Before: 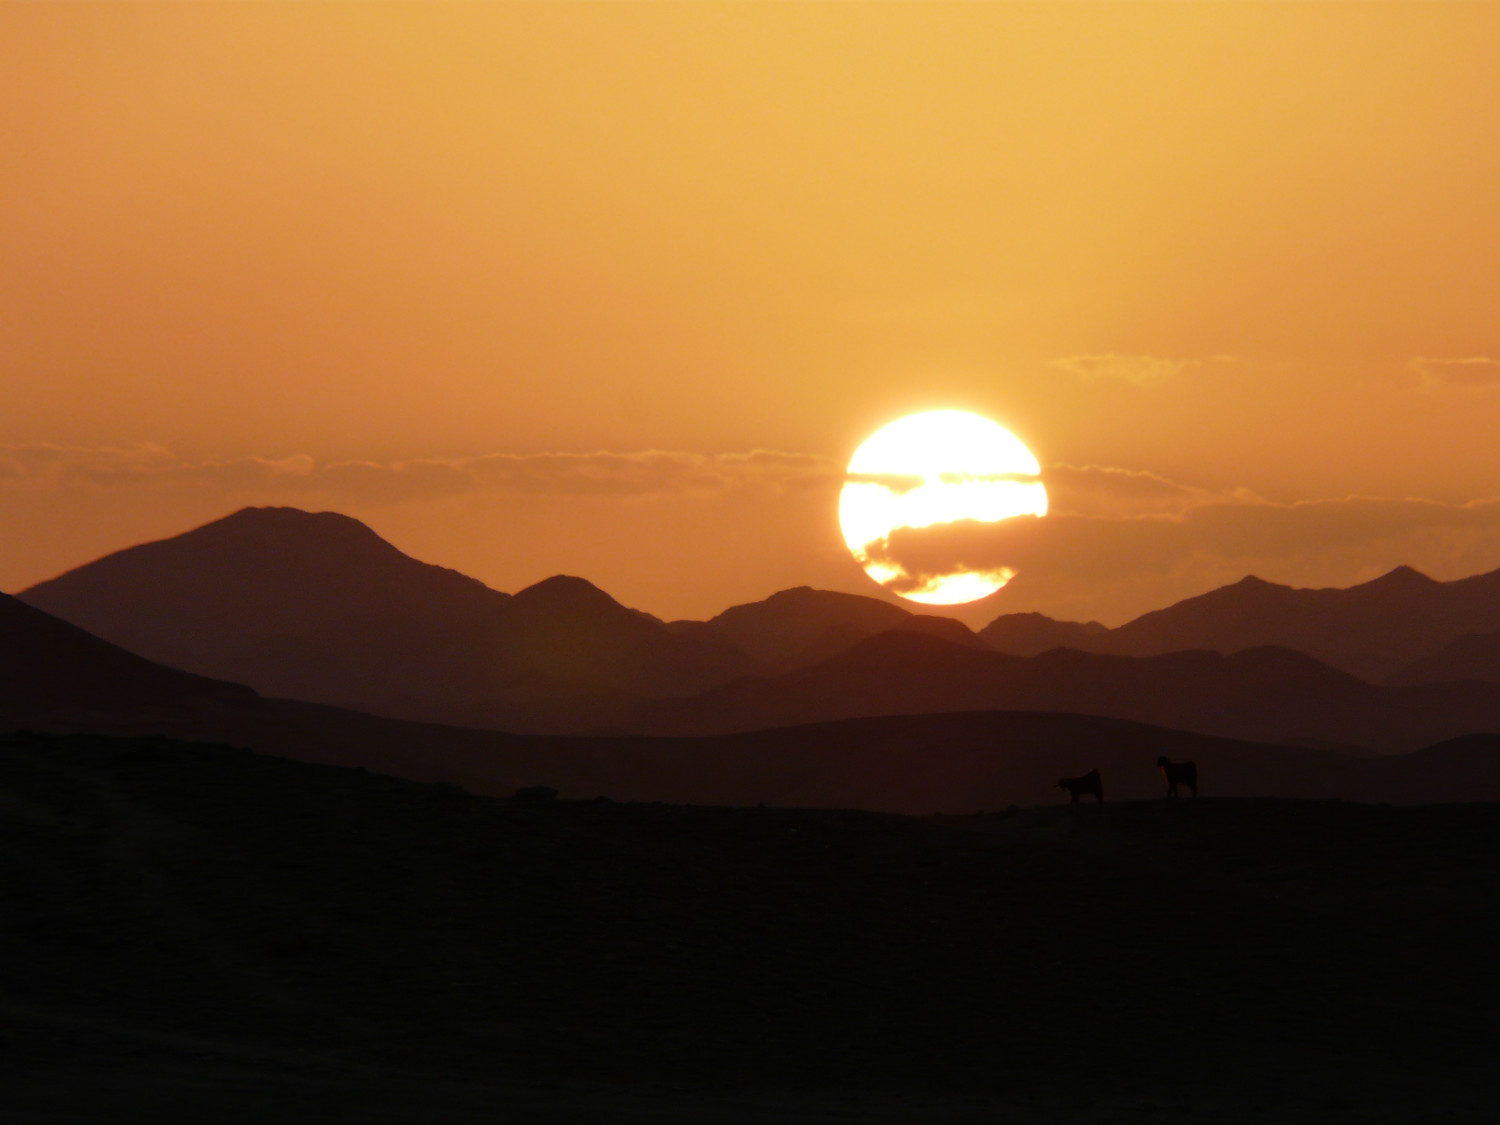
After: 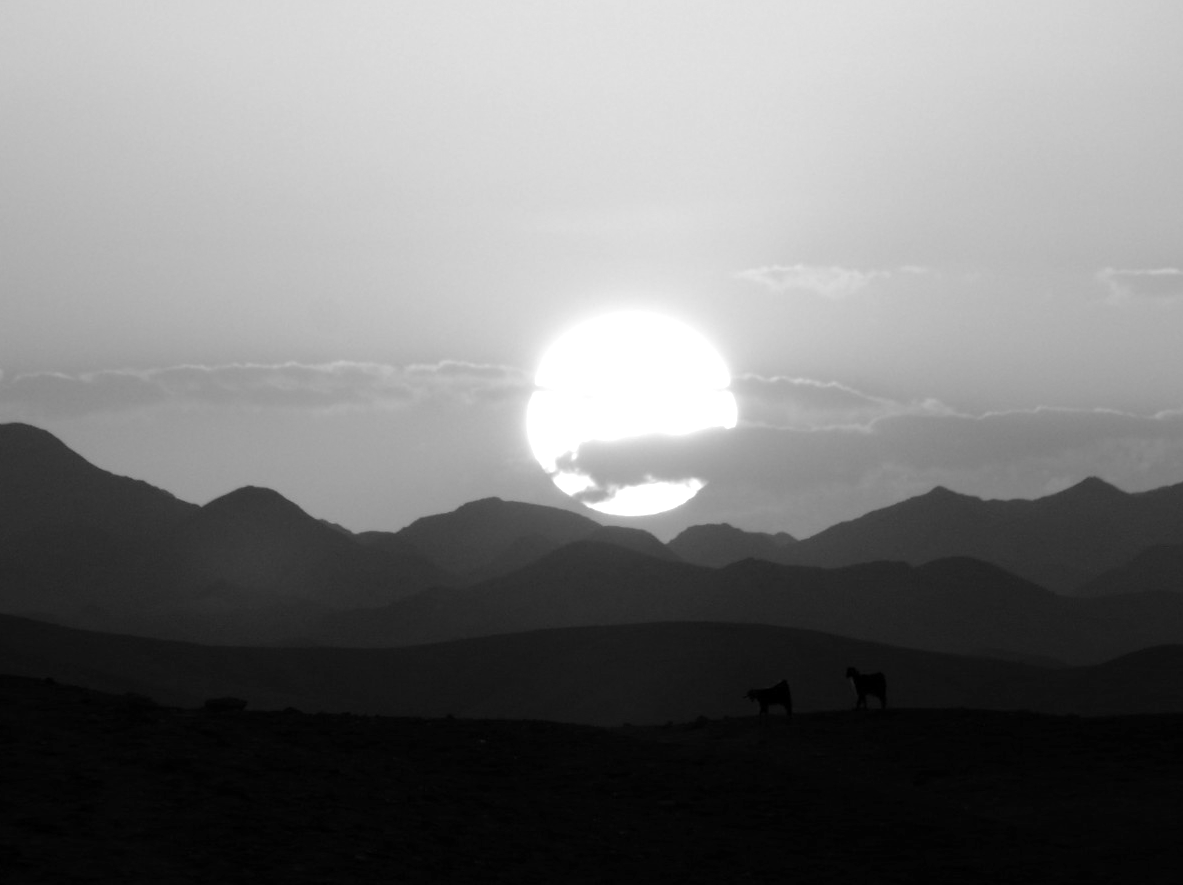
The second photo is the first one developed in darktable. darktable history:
exposure: black level correction 0.001, exposure 0.5 EV, compensate exposure bias true, compensate highlight preservation false
monochrome: a 32, b 64, size 2.3
crop and rotate: left 20.74%, top 7.912%, right 0.375%, bottom 13.378%
